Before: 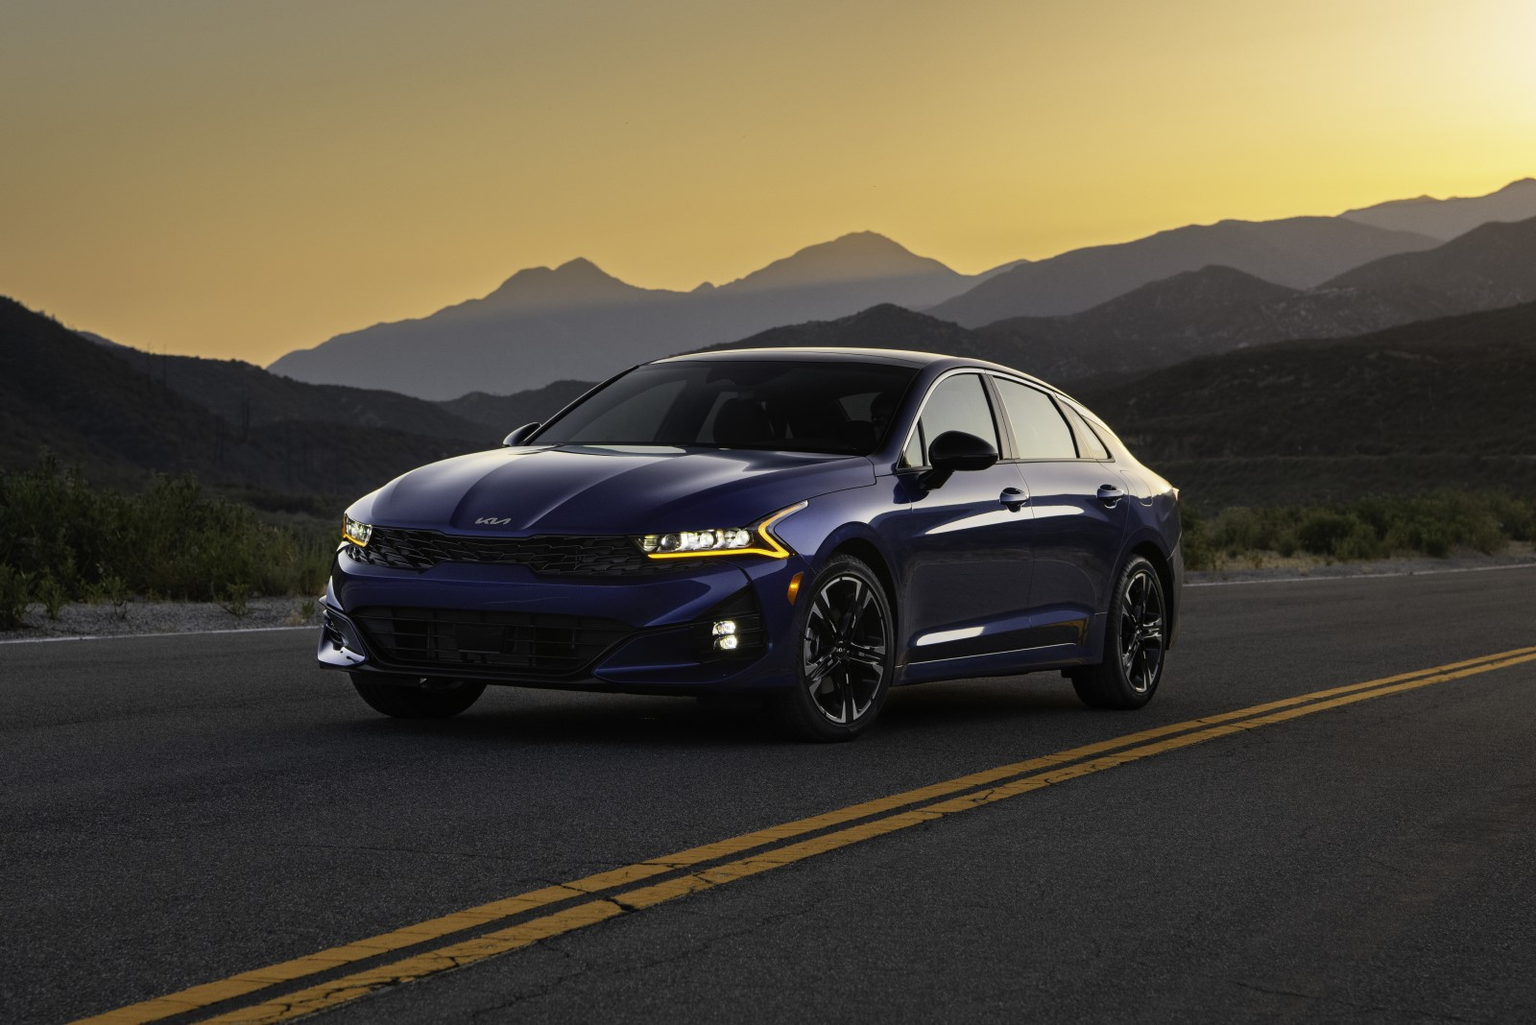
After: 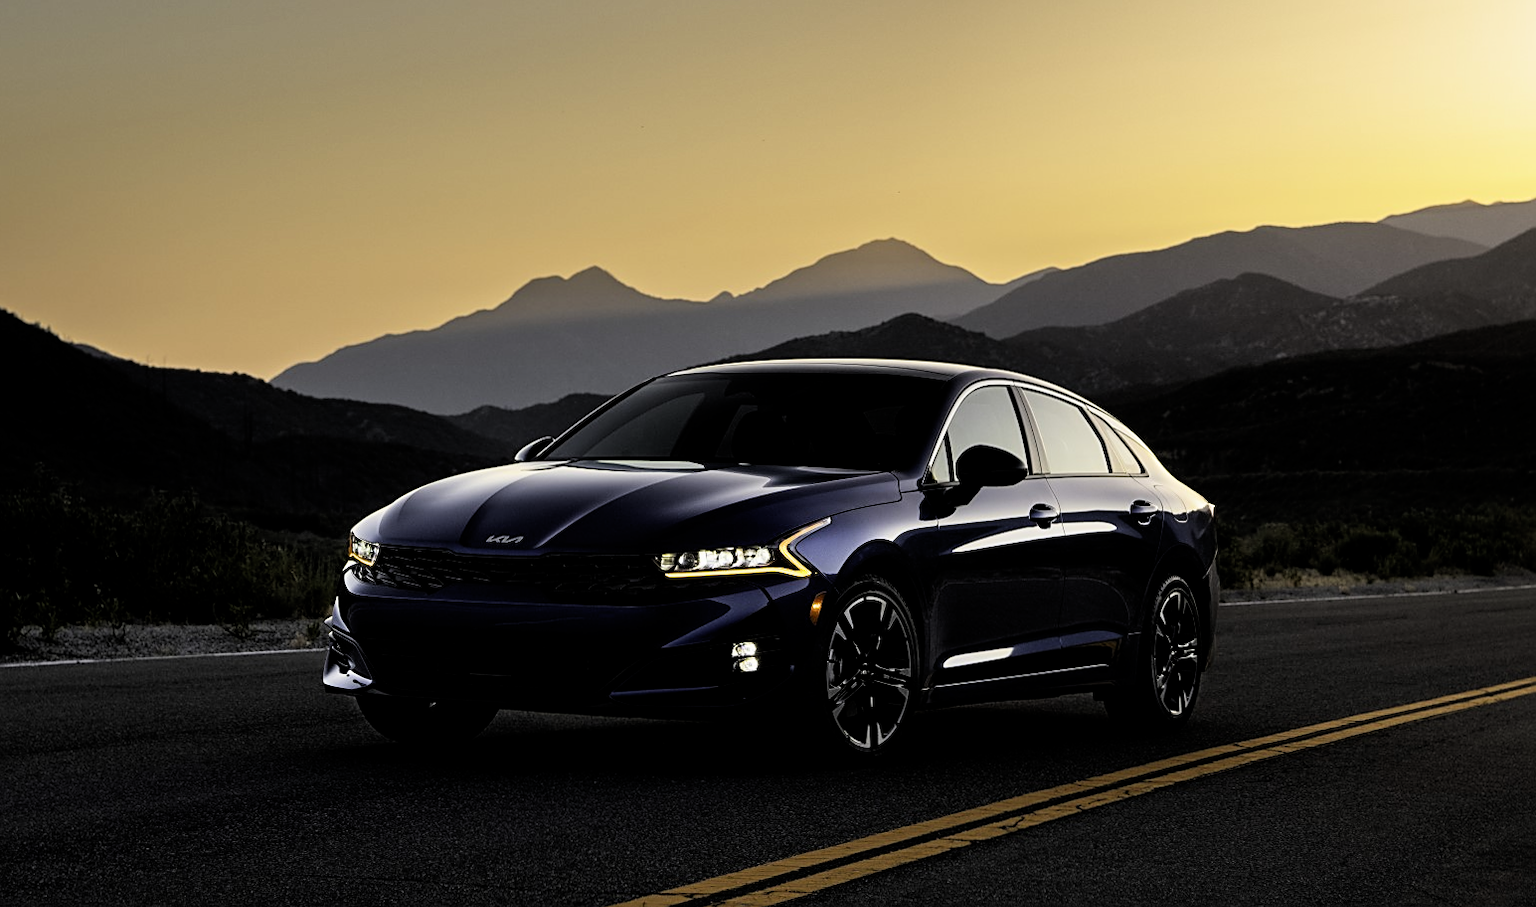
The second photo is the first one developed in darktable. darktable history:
crop and rotate: angle 0.119°, left 0.259%, right 2.856%, bottom 14.211%
filmic rgb: middle gray luminance 8.63%, black relative exposure -6.3 EV, white relative exposure 2.7 EV, threshold 2.98 EV, target black luminance 0%, hardness 4.79, latitude 73.26%, contrast 1.337, shadows ↔ highlights balance 9.44%, enable highlight reconstruction true
sharpen: on, module defaults
